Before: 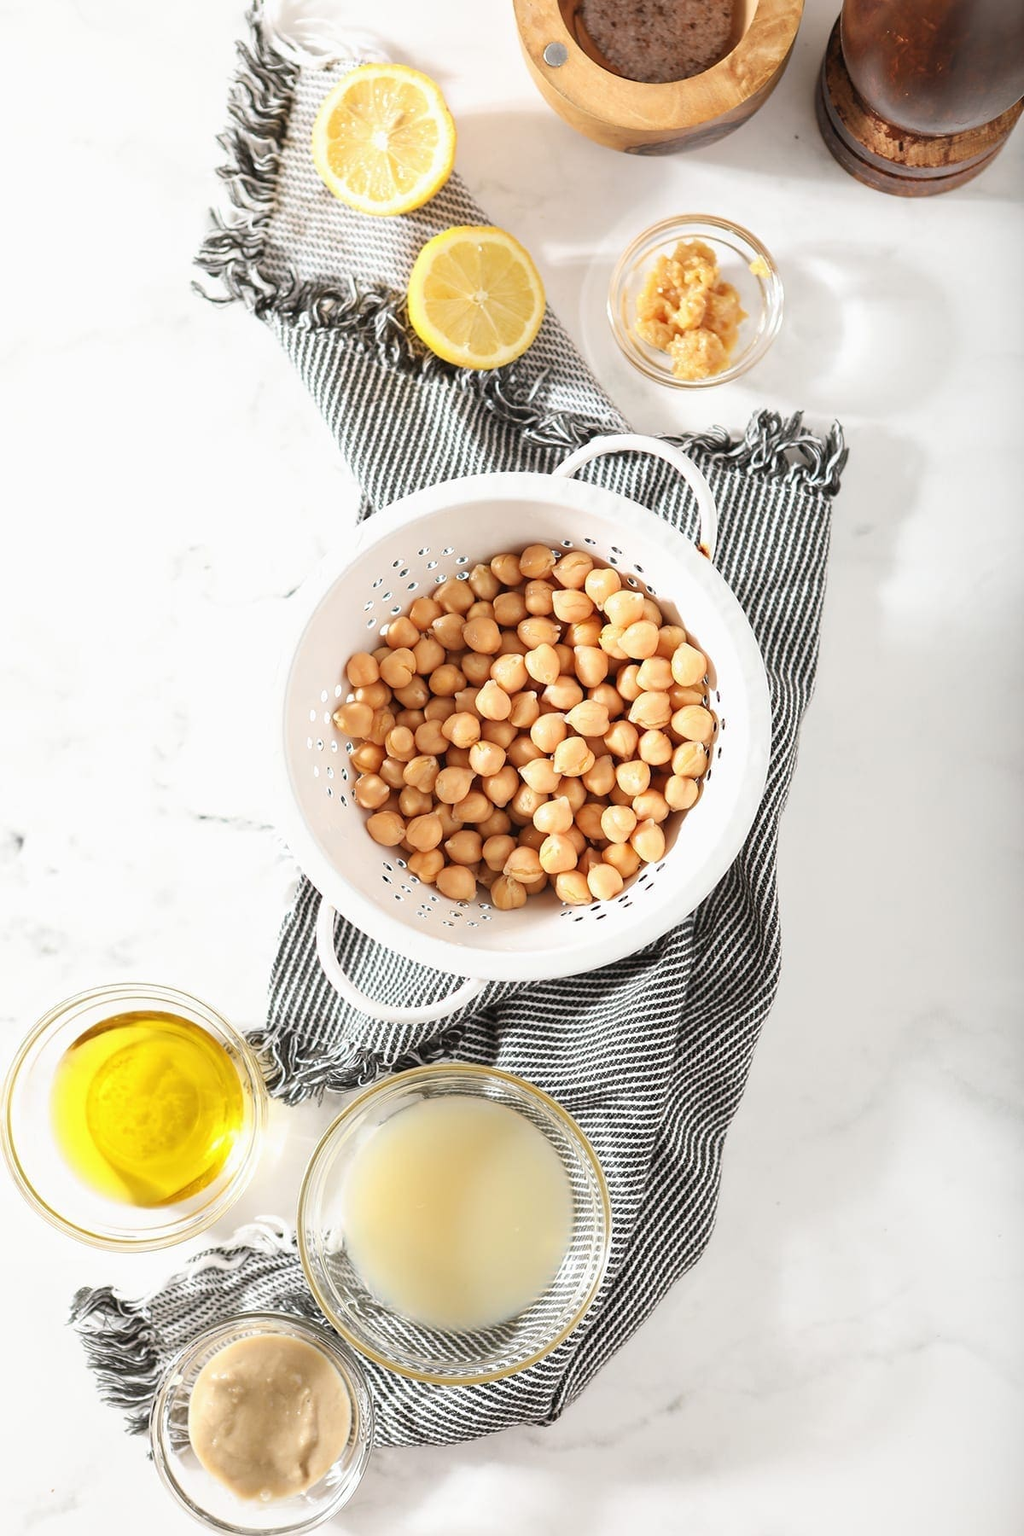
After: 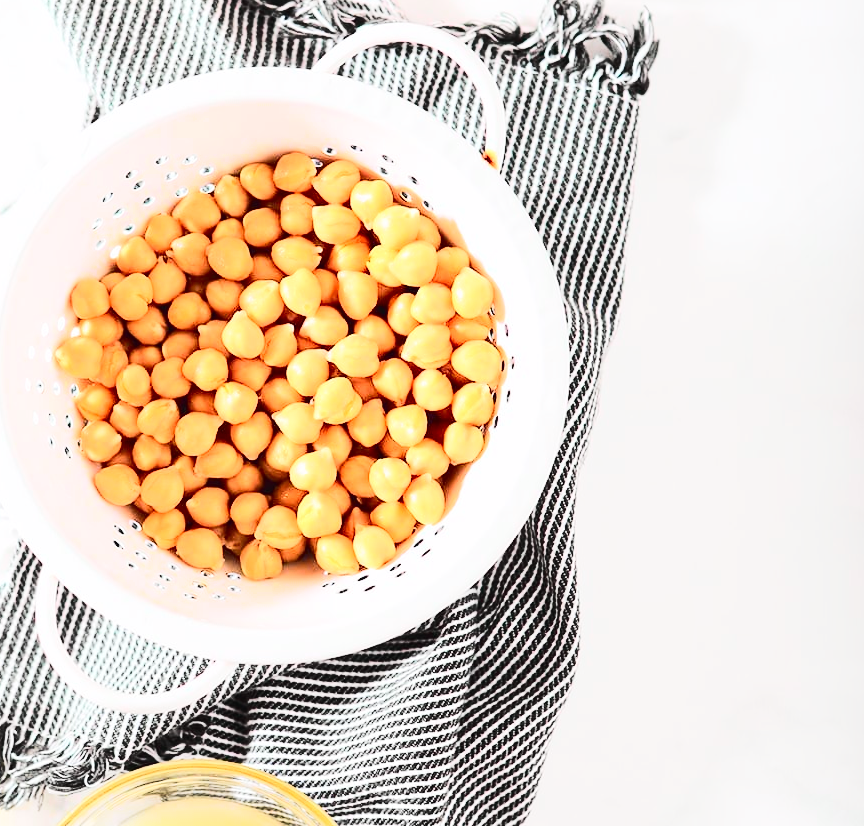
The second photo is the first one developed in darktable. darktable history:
shadows and highlights: shadows -30, highlights 30
crop and rotate: left 27.938%, top 27.046%, bottom 27.046%
rgb curve: curves: ch0 [(0, 0) (0.284, 0.292) (0.505, 0.644) (1, 1)], compensate middle gray true
tone curve: curves: ch0 [(0, 0.023) (0.103, 0.087) (0.295, 0.297) (0.445, 0.531) (0.553, 0.665) (0.735, 0.843) (0.994, 1)]; ch1 [(0, 0) (0.427, 0.346) (0.456, 0.426) (0.484, 0.483) (0.509, 0.514) (0.535, 0.56) (0.581, 0.632) (0.646, 0.715) (1, 1)]; ch2 [(0, 0) (0.369, 0.388) (0.449, 0.431) (0.501, 0.495) (0.533, 0.518) (0.572, 0.612) (0.677, 0.752) (1, 1)], color space Lab, independent channels, preserve colors none
